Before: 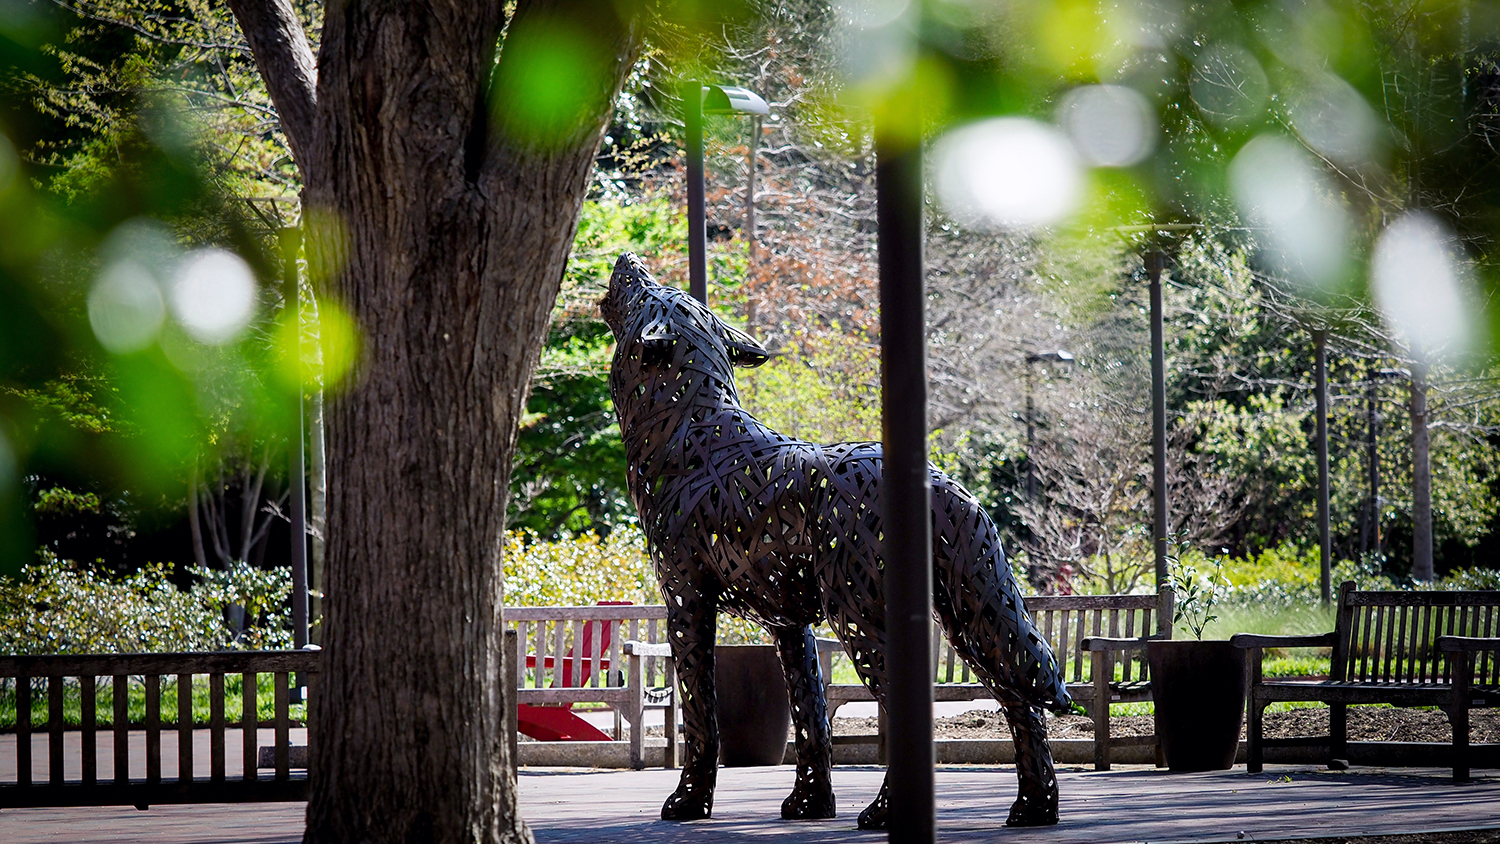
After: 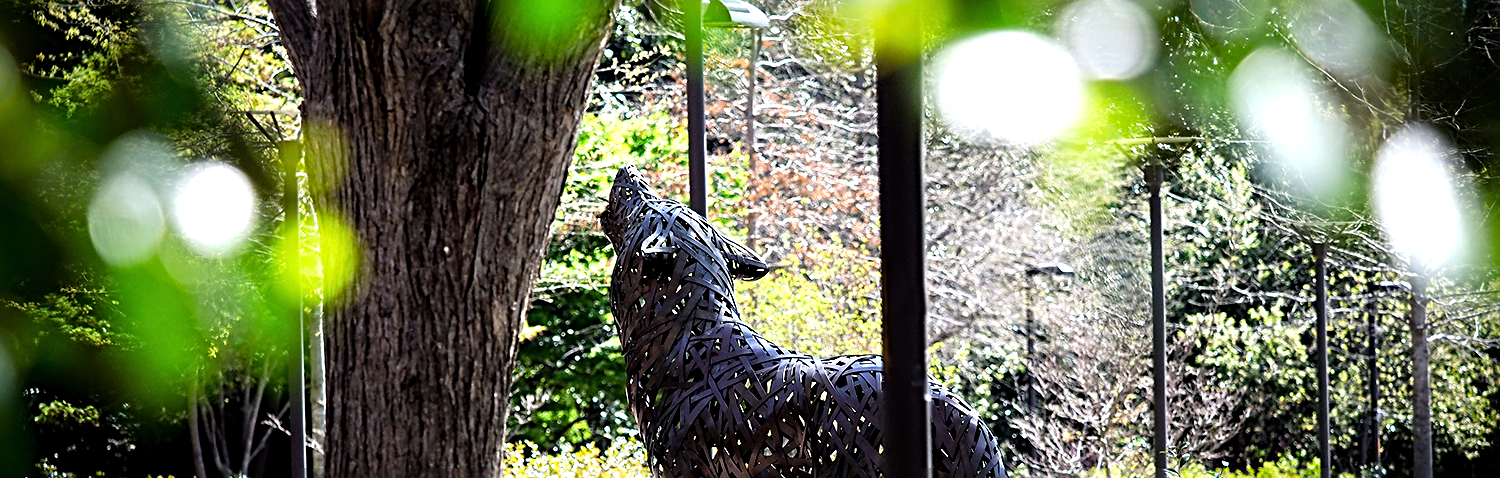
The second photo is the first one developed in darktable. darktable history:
sharpen: radius 3.979
tone equalizer: -8 EV -0.773 EV, -7 EV -0.714 EV, -6 EV -0.612 EV, -5 EV -0.37 EV, -3 EV 0.37 EV, -2 EV 0.6 EV, -1 EV 0.684 EV, +0 EV 0.762 EV
crop and rotate: top 10.417%, bottom 32.882%
